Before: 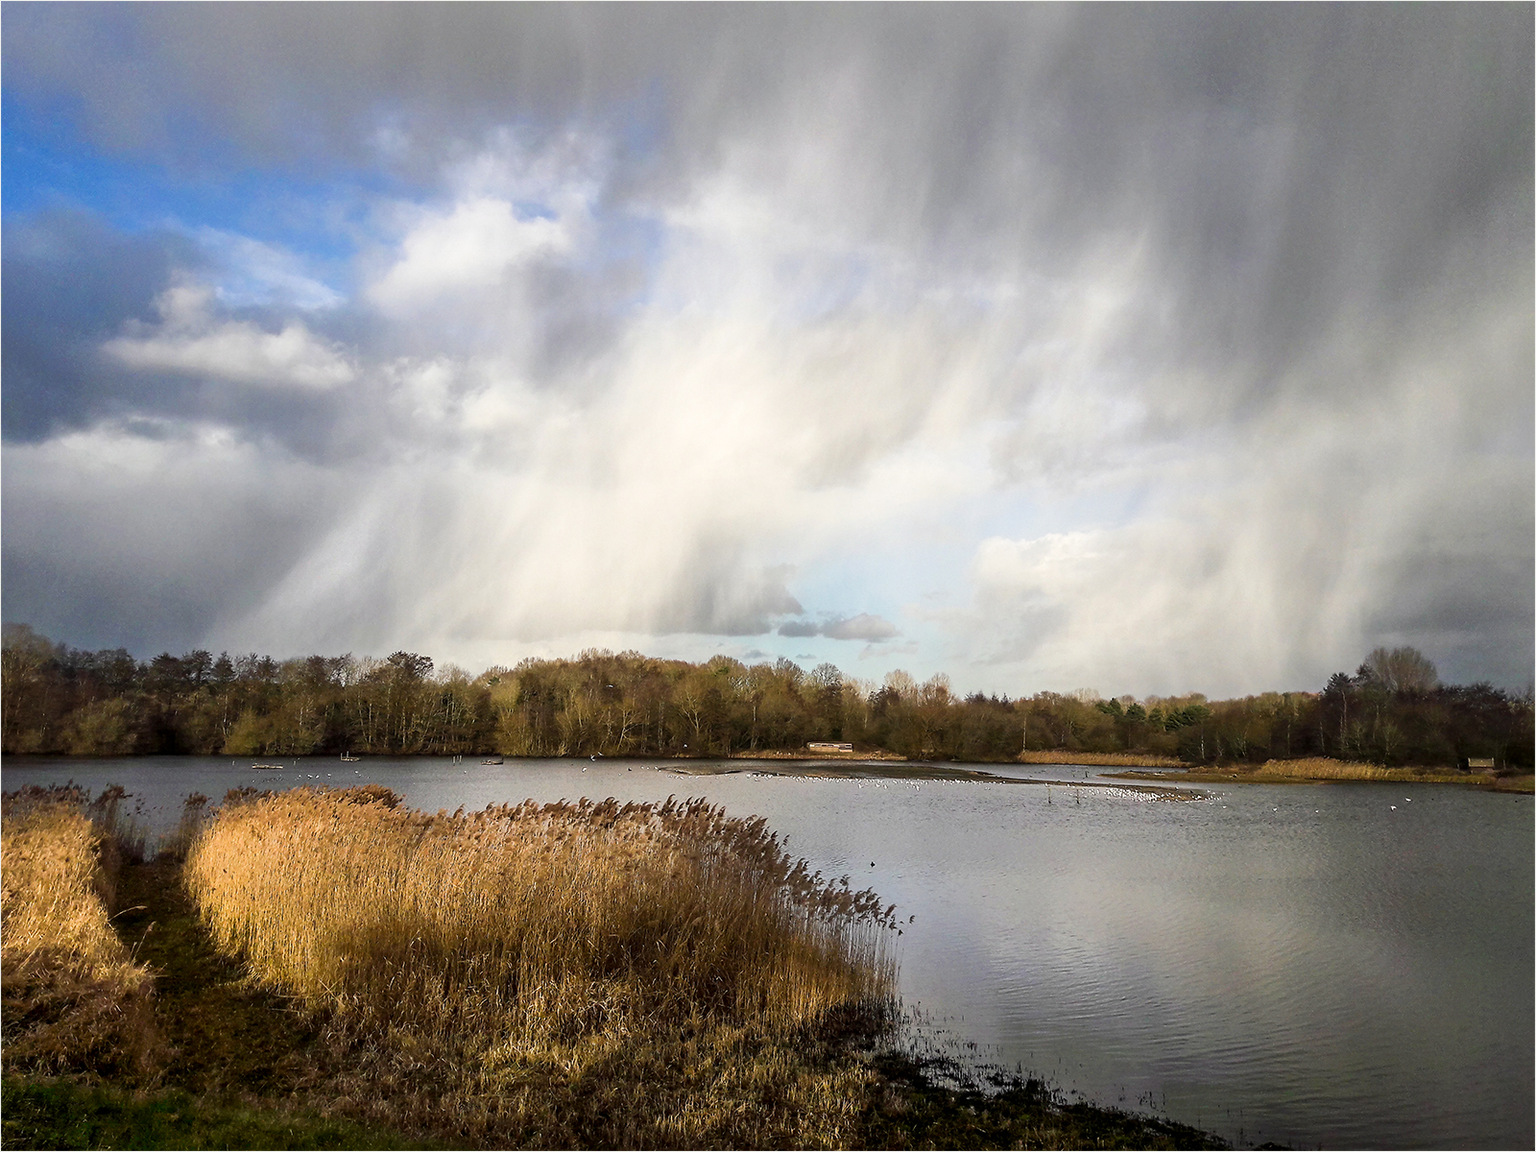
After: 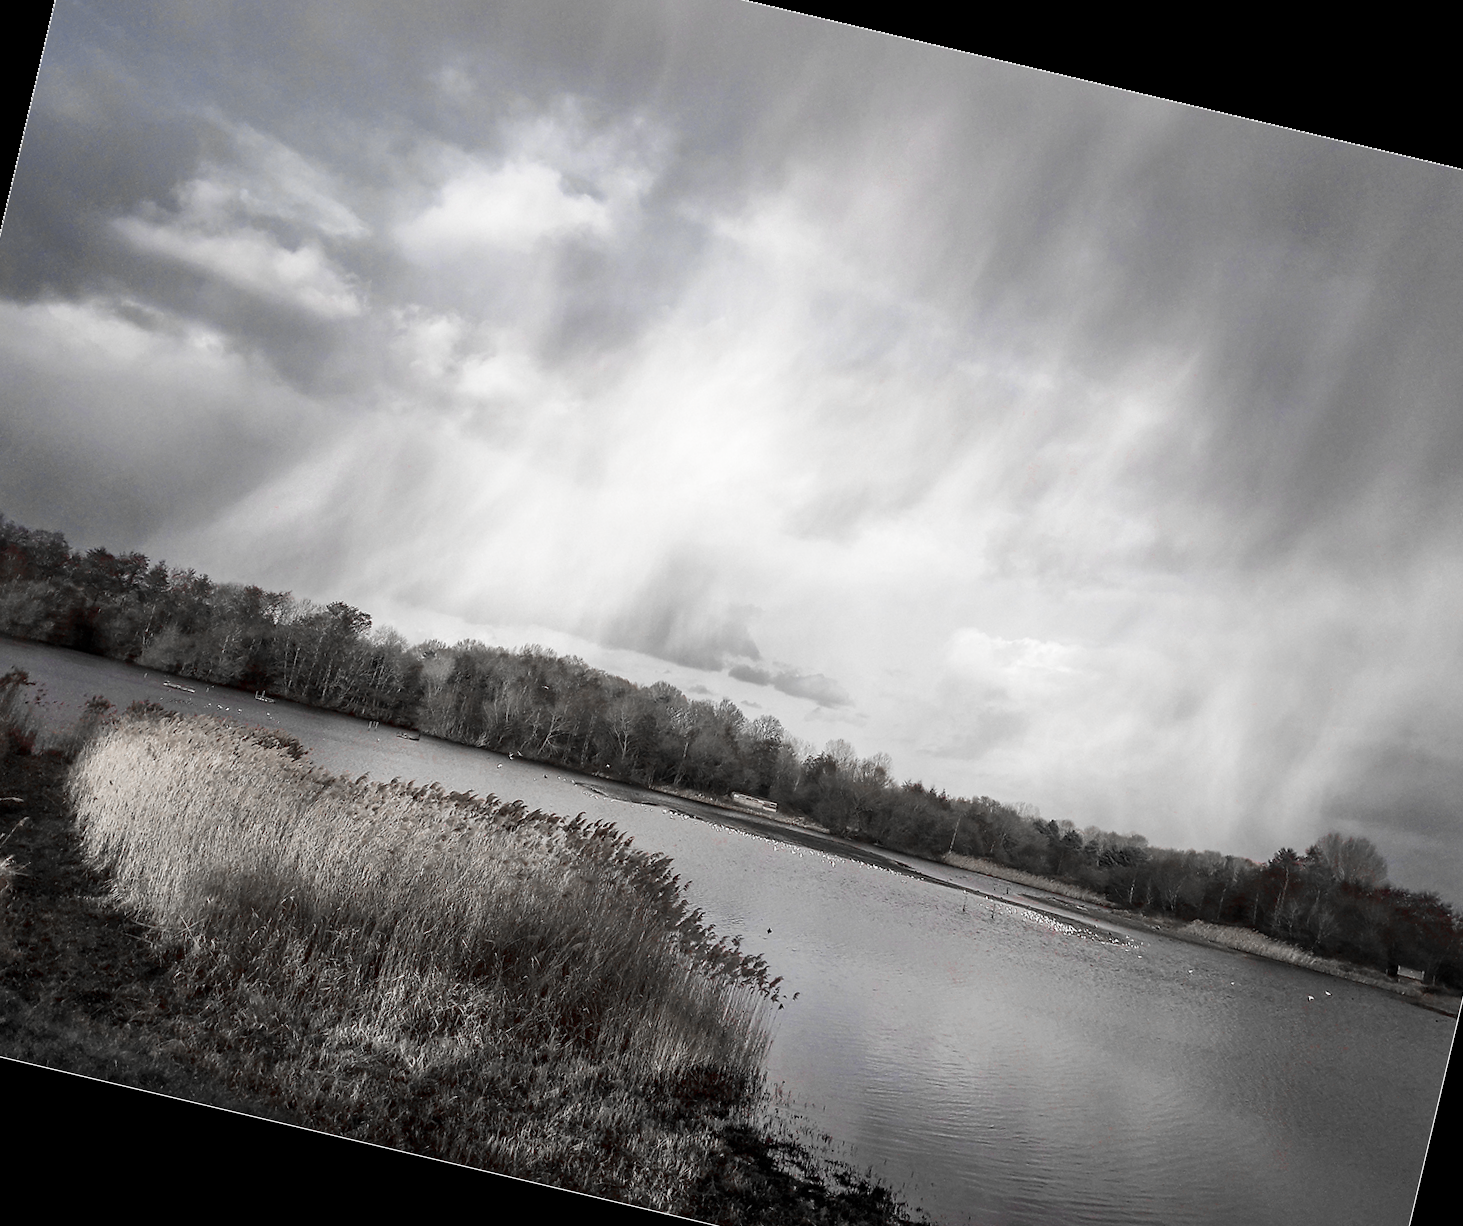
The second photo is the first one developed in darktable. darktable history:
crop and rotate: left 10.071%, top 10.071%, right 10.02%, bottom 10.02%
rotate and perspective: rotation 13.27°, automatic cropping off
color zones: curves: ch0 [(0, 0.278) (0.143, 0.5) (0.286, 0.5) (0.429, 0.5) (0.571, 0.5) (0.714, 0.5) (0.857, 0.5) (1, 0.5)]; ch1 [(0, 1) (0.143, 0.165) (0.286, 0) (0.429, 0) (0.571, 0) (0.714, 0) (0.857, 0.5) (1, 0.5)]; ch2 [(0, 0.508) (0.143, 0.5) (0.286, 0.5) (0.429, 0.5) (0.571, 0.5) (0.714, 0.5) (0.857, 0.5) (1, 0.5)]
